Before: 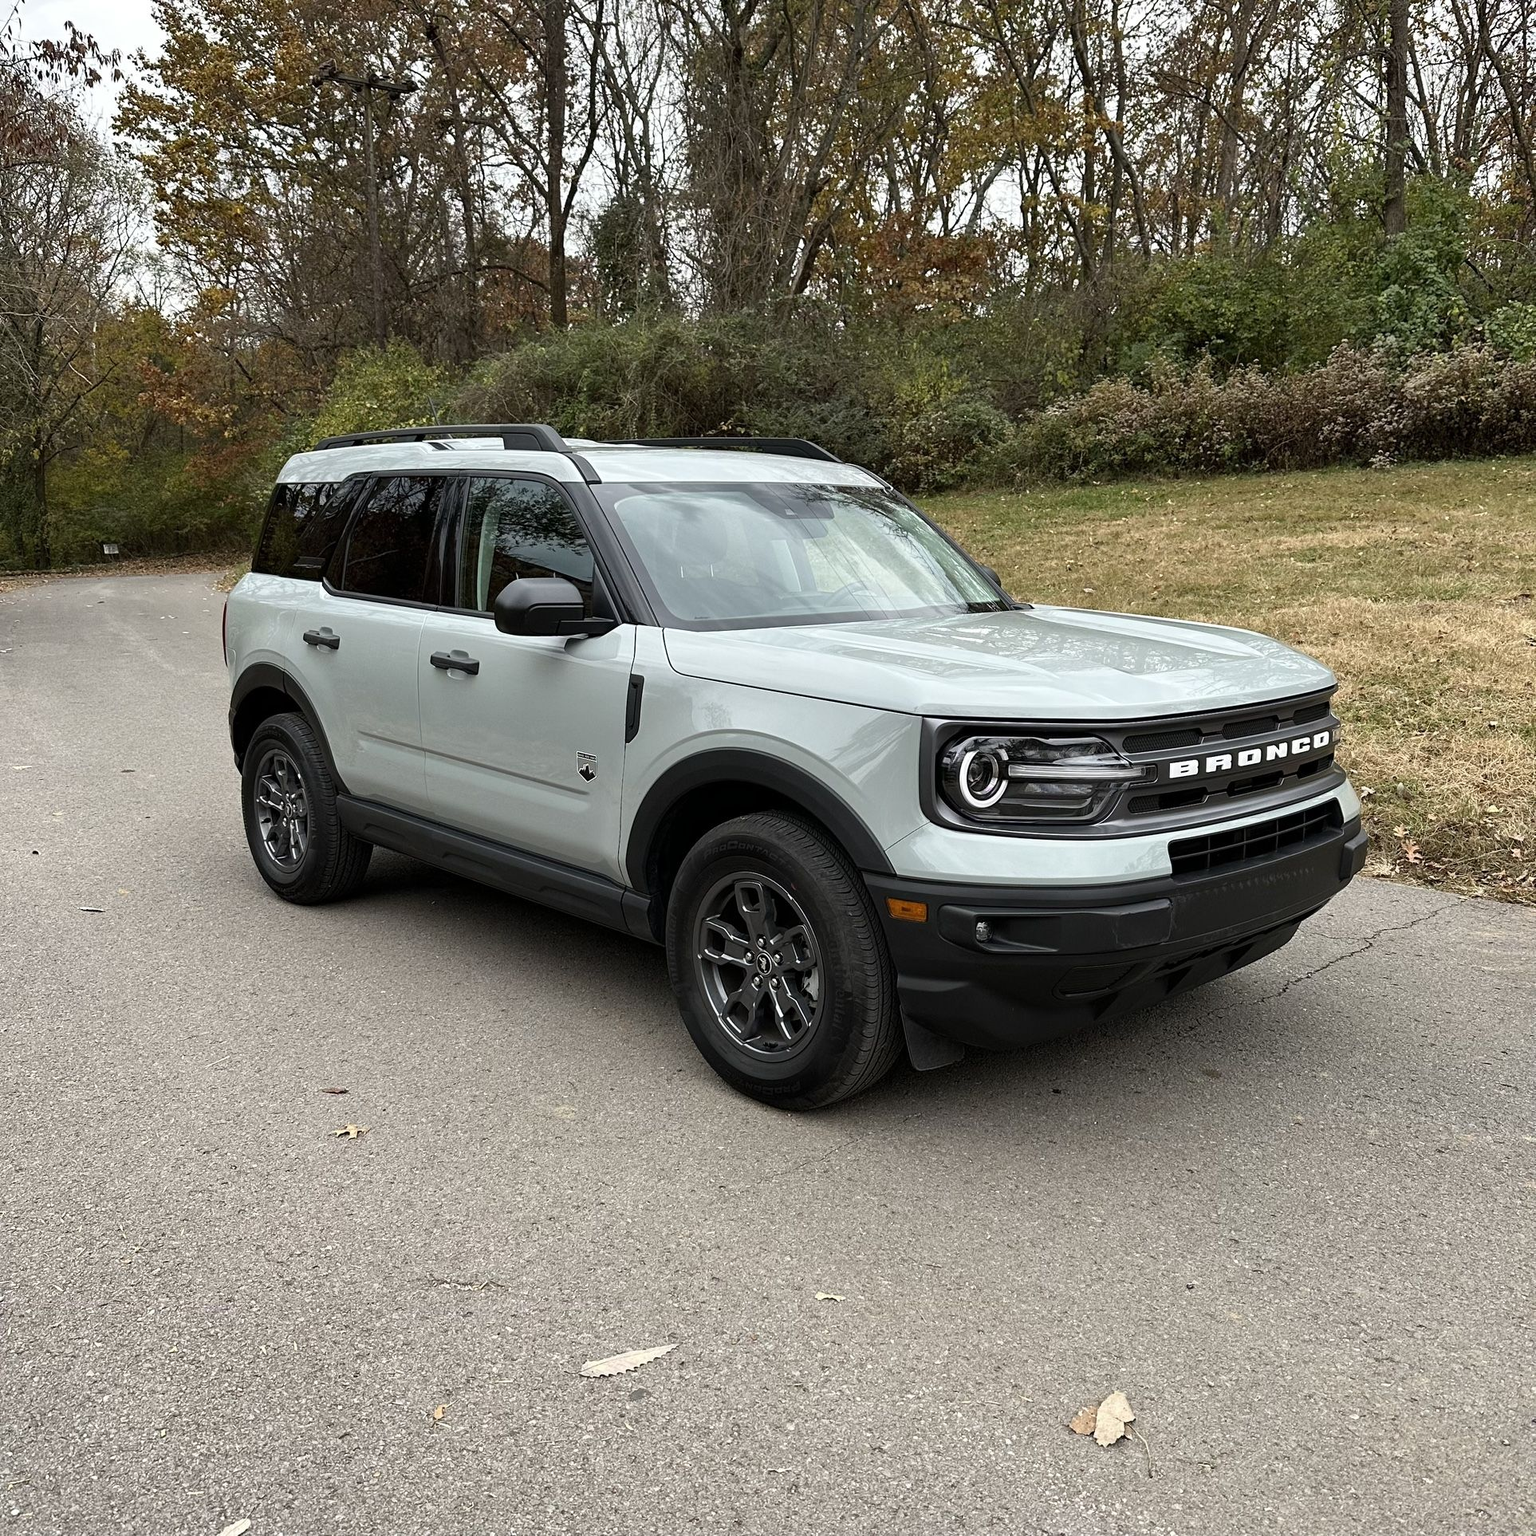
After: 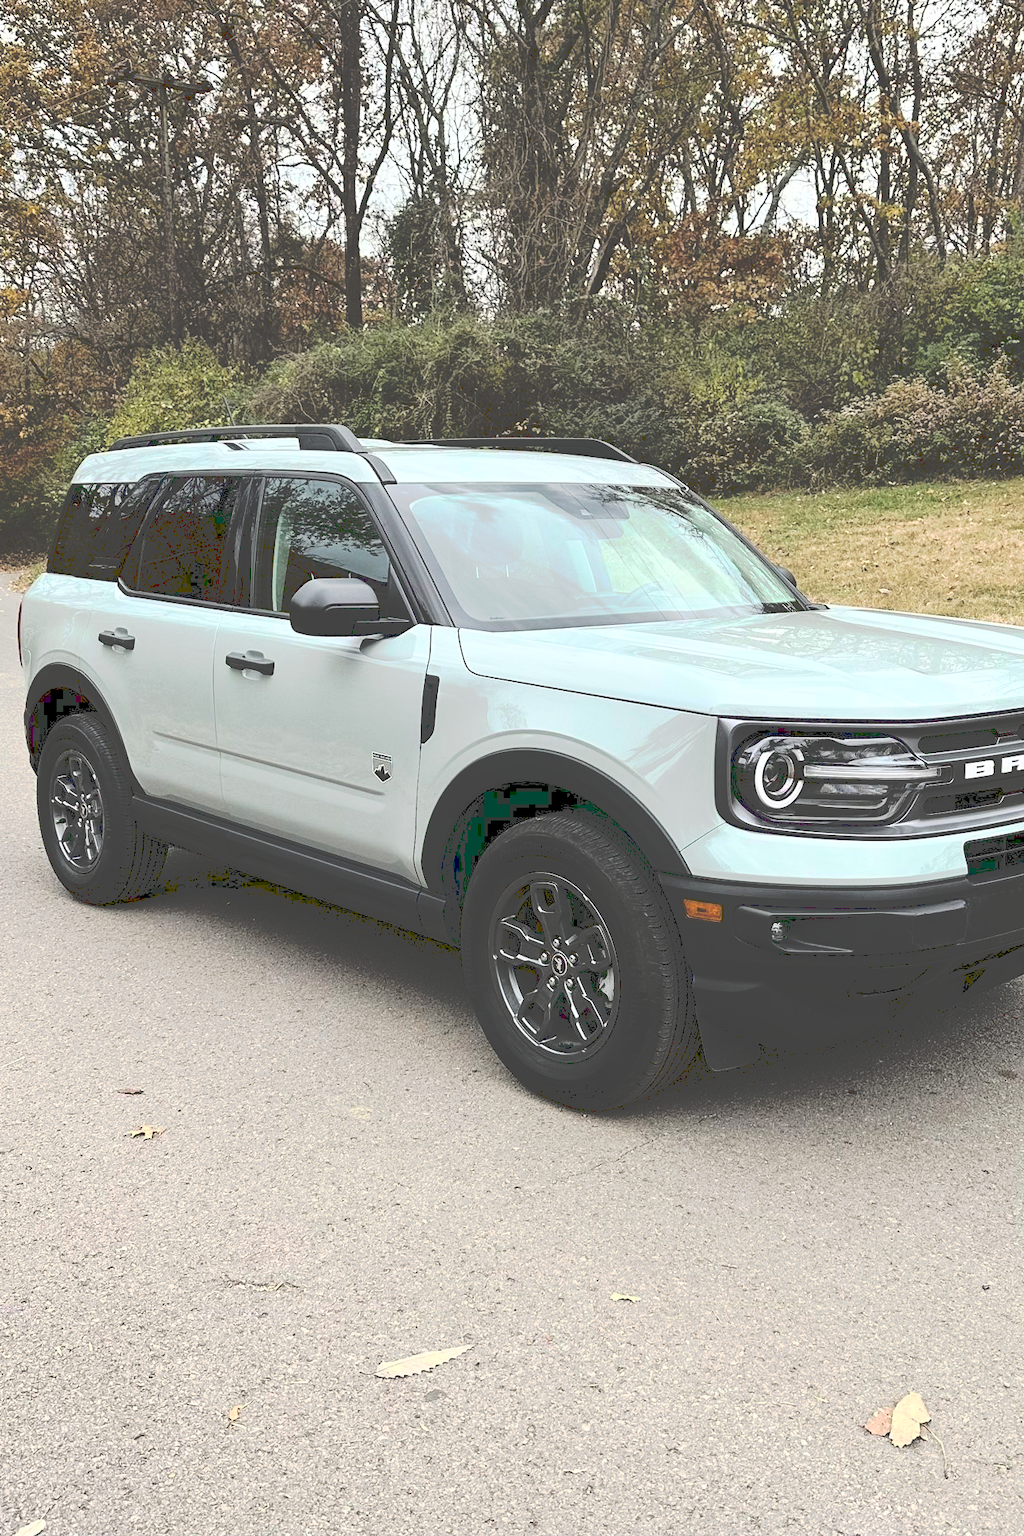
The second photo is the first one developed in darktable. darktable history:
crop and rotate: left 13.391%, right 19.908%
tone curve: curves: ch0 [(0, 0) (0.003, 0.278) (0.011, 0.282) (0.025, 0.282) (0.044, 0.29) (0.069, 0.295) (0.1, 0.306) (0.136, 0.316) (0.177, 0.33) (0.224, 0.358) (0.277, 0.403) (0.335, 0.451) (0.399, 0.505) (0.468, 0.558) (0.543, 0.611) (0.623, 0.679) (0.709, 0.751) (0.801, 0.815) (0.898, 0.863) (1, 1)], preserve colors none
base curve: curves: ch0 [(0, 0) (0.04, 0.03) (0.133, 0.232) (0.448, 0.748) (0.843, 0.968) (1, 1)]
